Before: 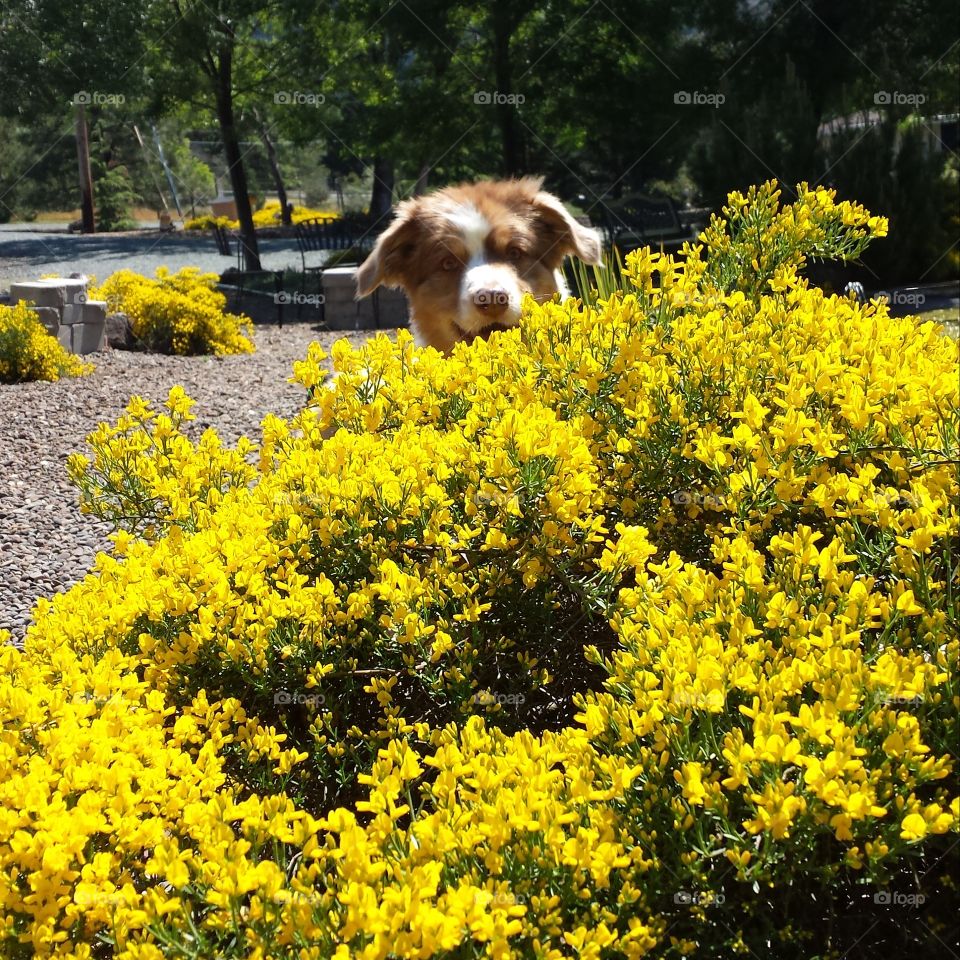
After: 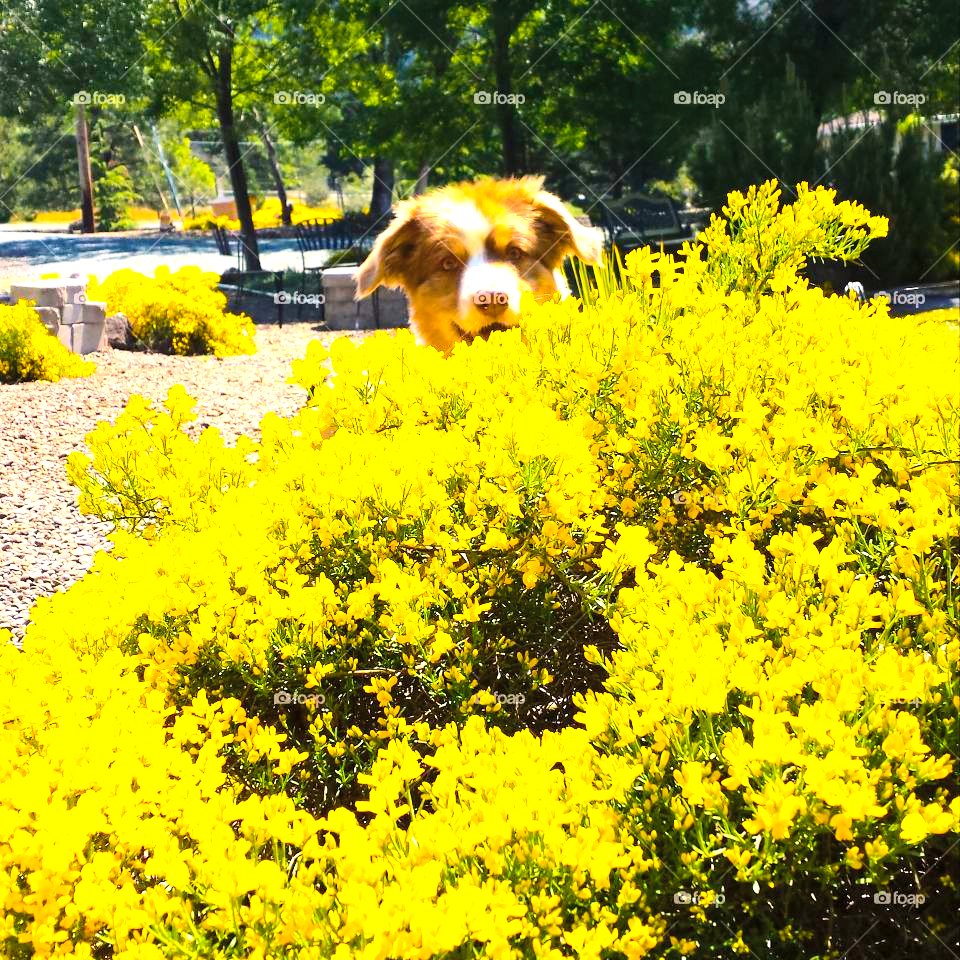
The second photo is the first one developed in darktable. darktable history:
exposure: exposure 1.272 EV, compensate highlight preservation false
color balance rgb: shadows lift › chroma 1.004%, shadows lift › hue 242.04°, highlights gain › chroma 3.018%, highlights gain › hue 54.38°, linear chroma grading › global chroma 40.257%, perceptual saturation grading › global saturation 25.353%, global vibrance 24.98%, contrast 10.472%
tone curve: curves: ch0 [(0, 0) (0.003, 0.003) (0.011, 0.014) (0.025, 0.033) (0.044, 0.06) (0.069, 0.096) (0.1, 0.132) (0.136, 0.174) (0.177, 0.226) (0.224, 0.282) (0.277, 0.352) (0.335, 0.435) (0.399, 0.524) (0.468, 0.615) (0.543, 0.695) (0.623, 0.771) (0.709, 0.835) (0.801, 0.894) (0.898, 0.944) (1, 1)], color space Lab, independent channels, preserve colors none
